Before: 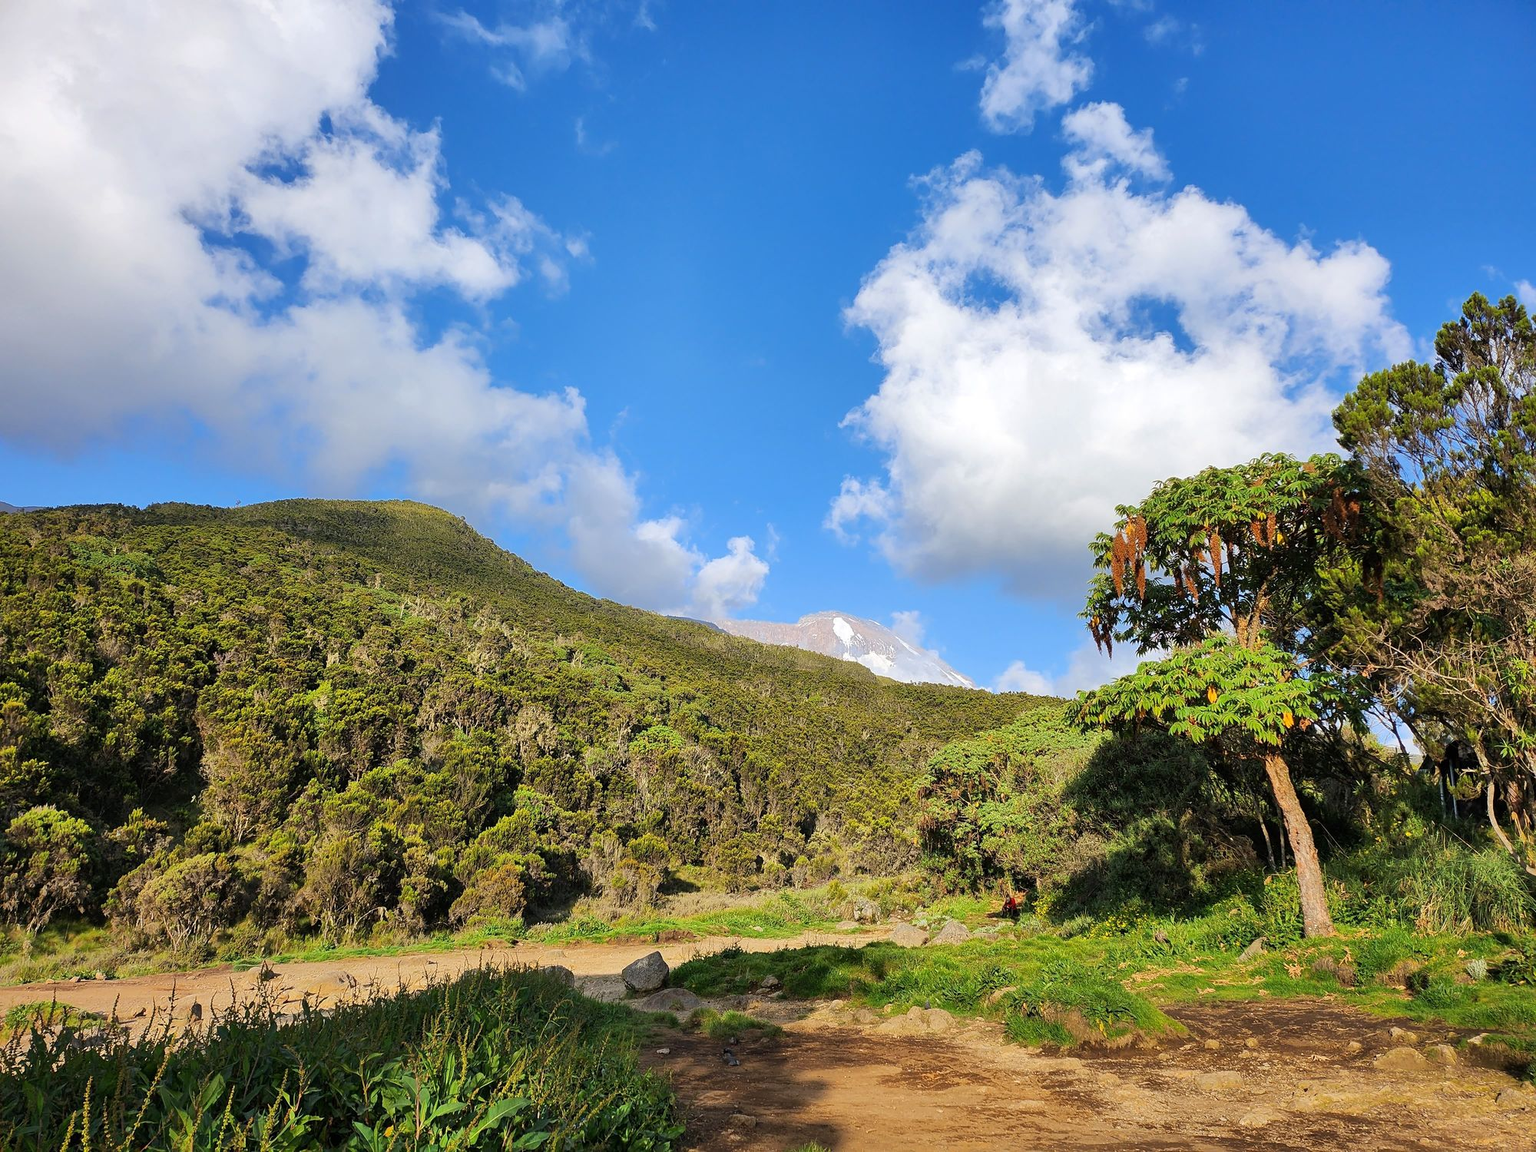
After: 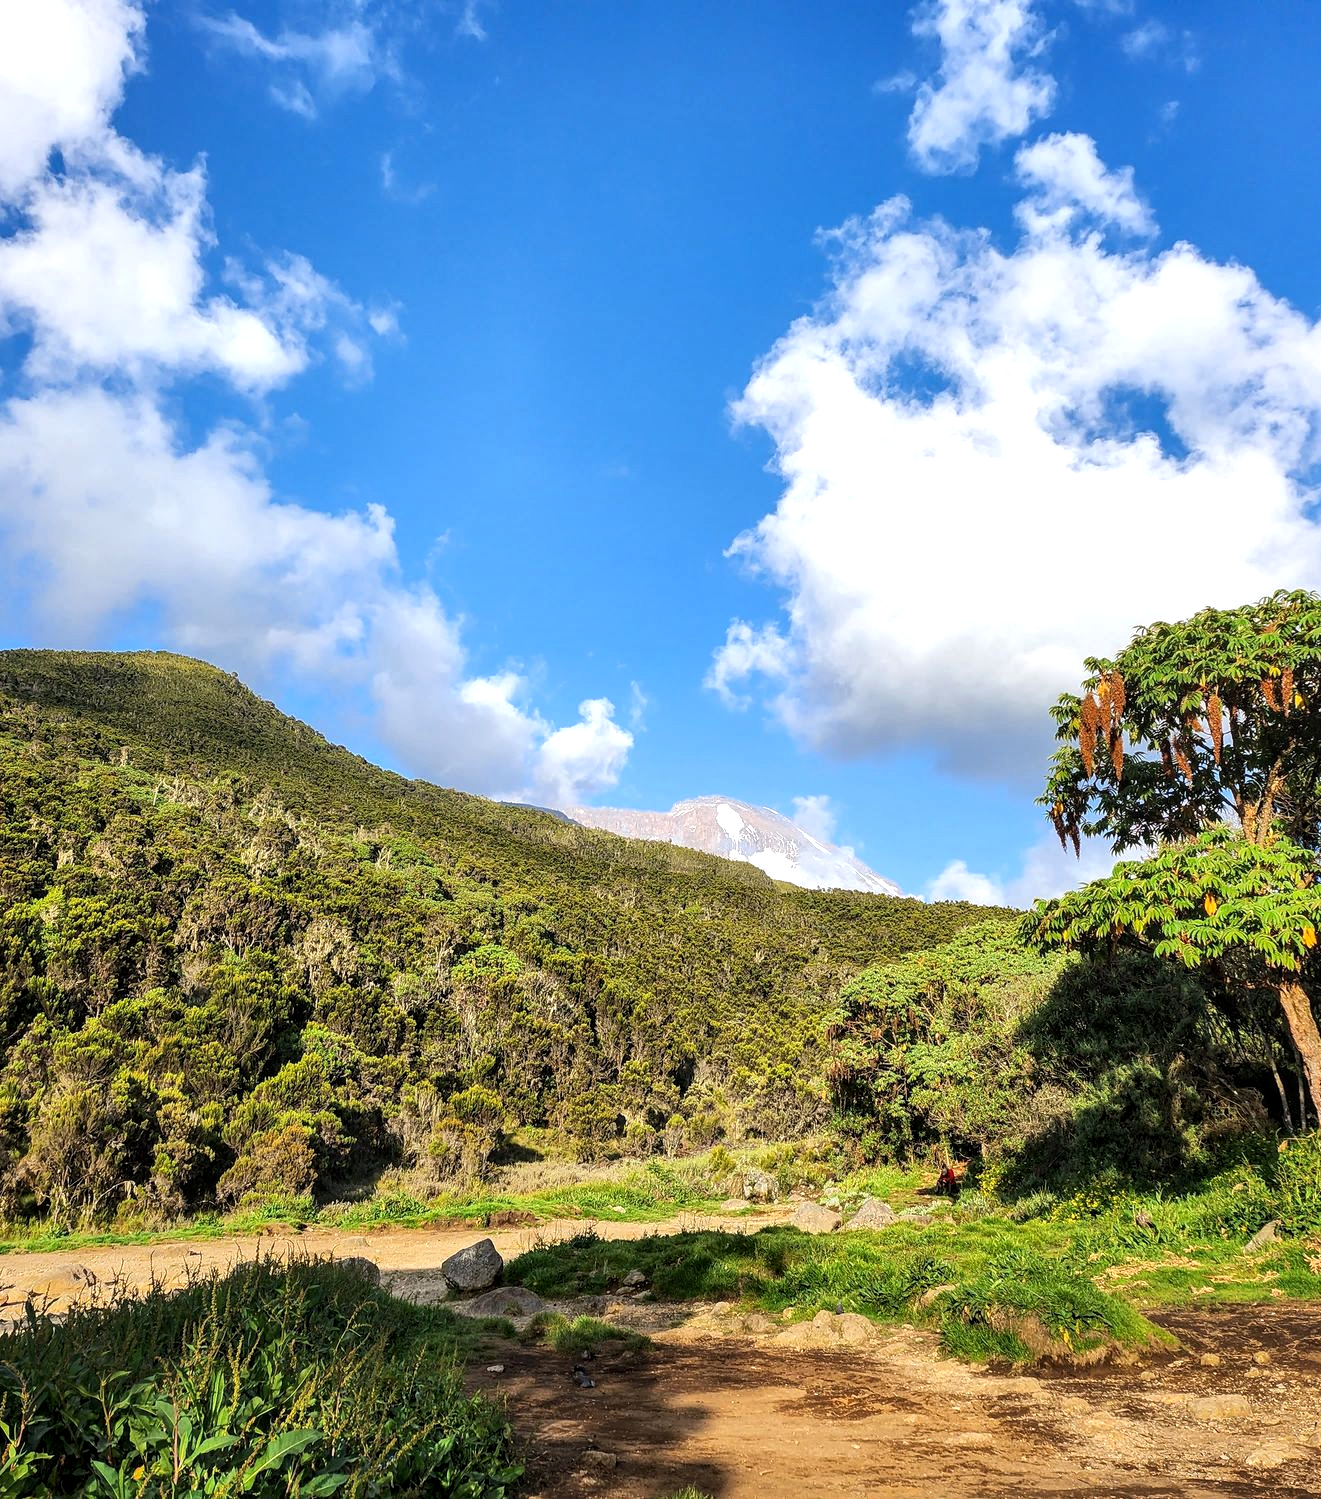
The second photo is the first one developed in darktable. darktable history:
tone equalizer: -8 EV -0.417 EV, -7 EV -0.389 EV, -6 EV -0.333 EV, -5 EV -0.222 EV, -3 EV 0.222 EV, -2 EV 0.333 EV, -1 EV 0.389 EV, +0 EV 0.417 EV, edges refinement/feathering 500, mask exposure compensation -1.57 EV, preserve details no
crop and rotate: left 18.442%, right 15.508%
local contrast: detail 130%
